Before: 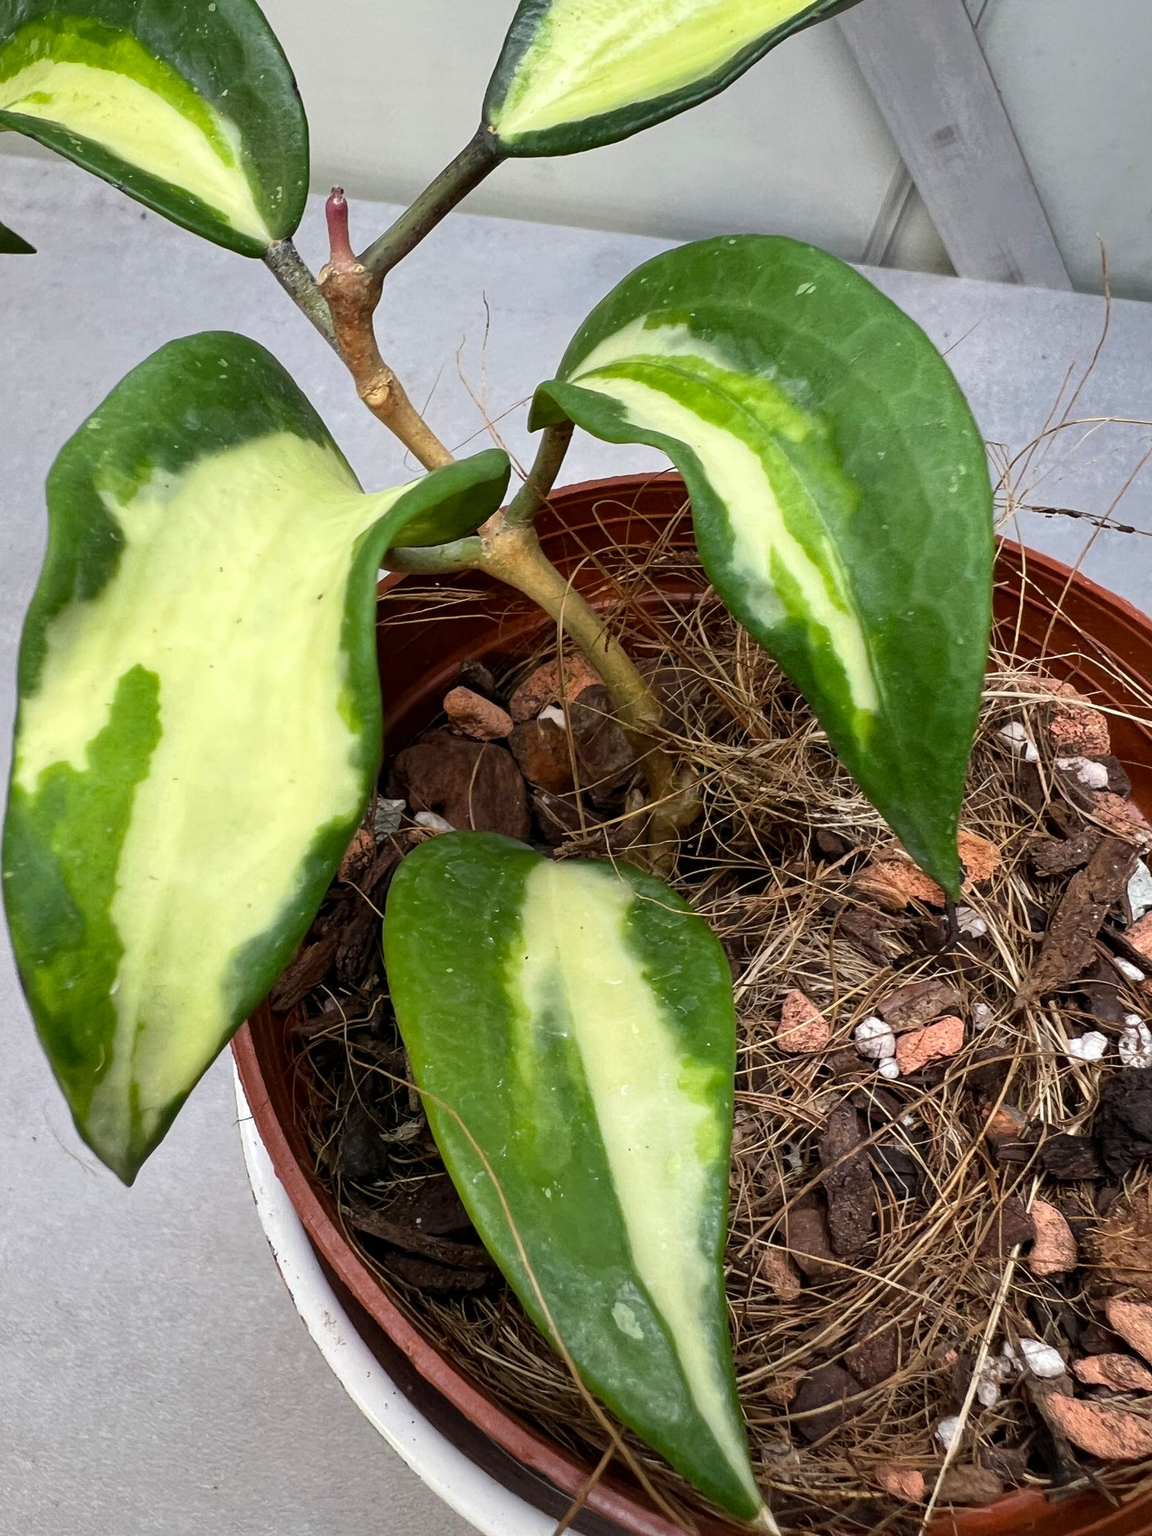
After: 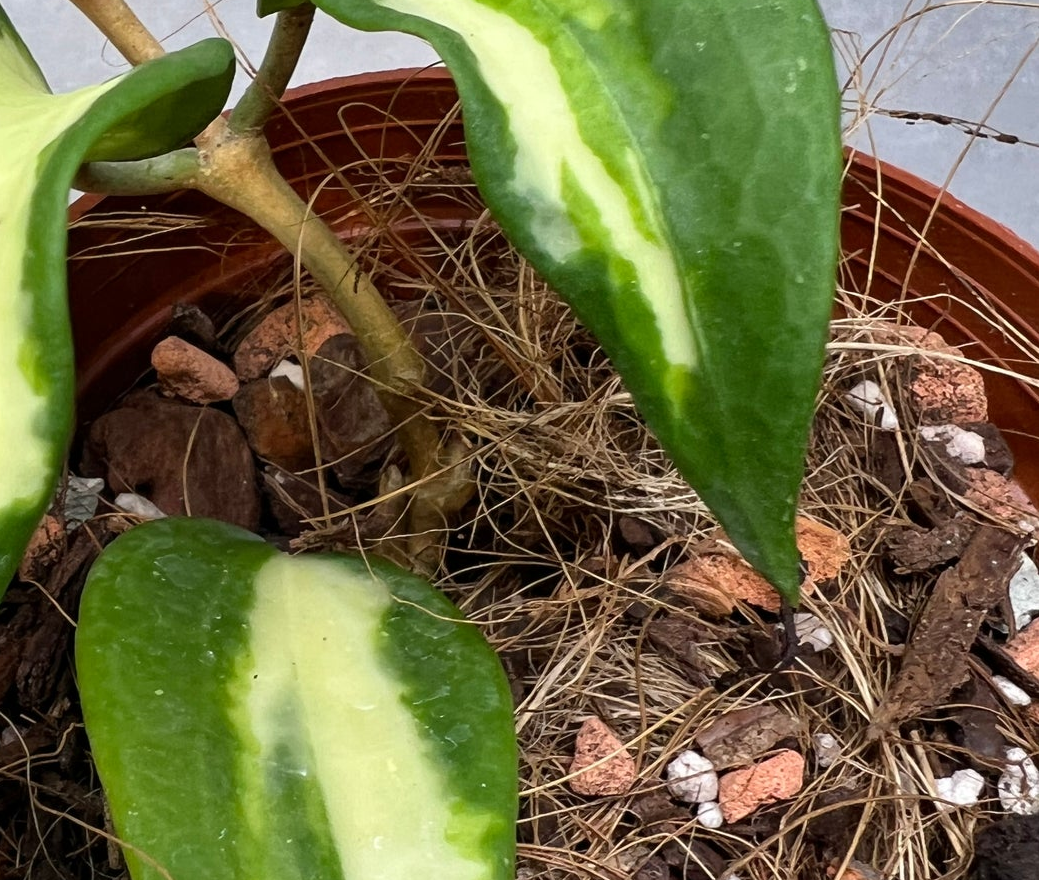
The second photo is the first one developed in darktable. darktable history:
crop and rotate: left 28.041%, top 27.246%, bottom 27.041%
